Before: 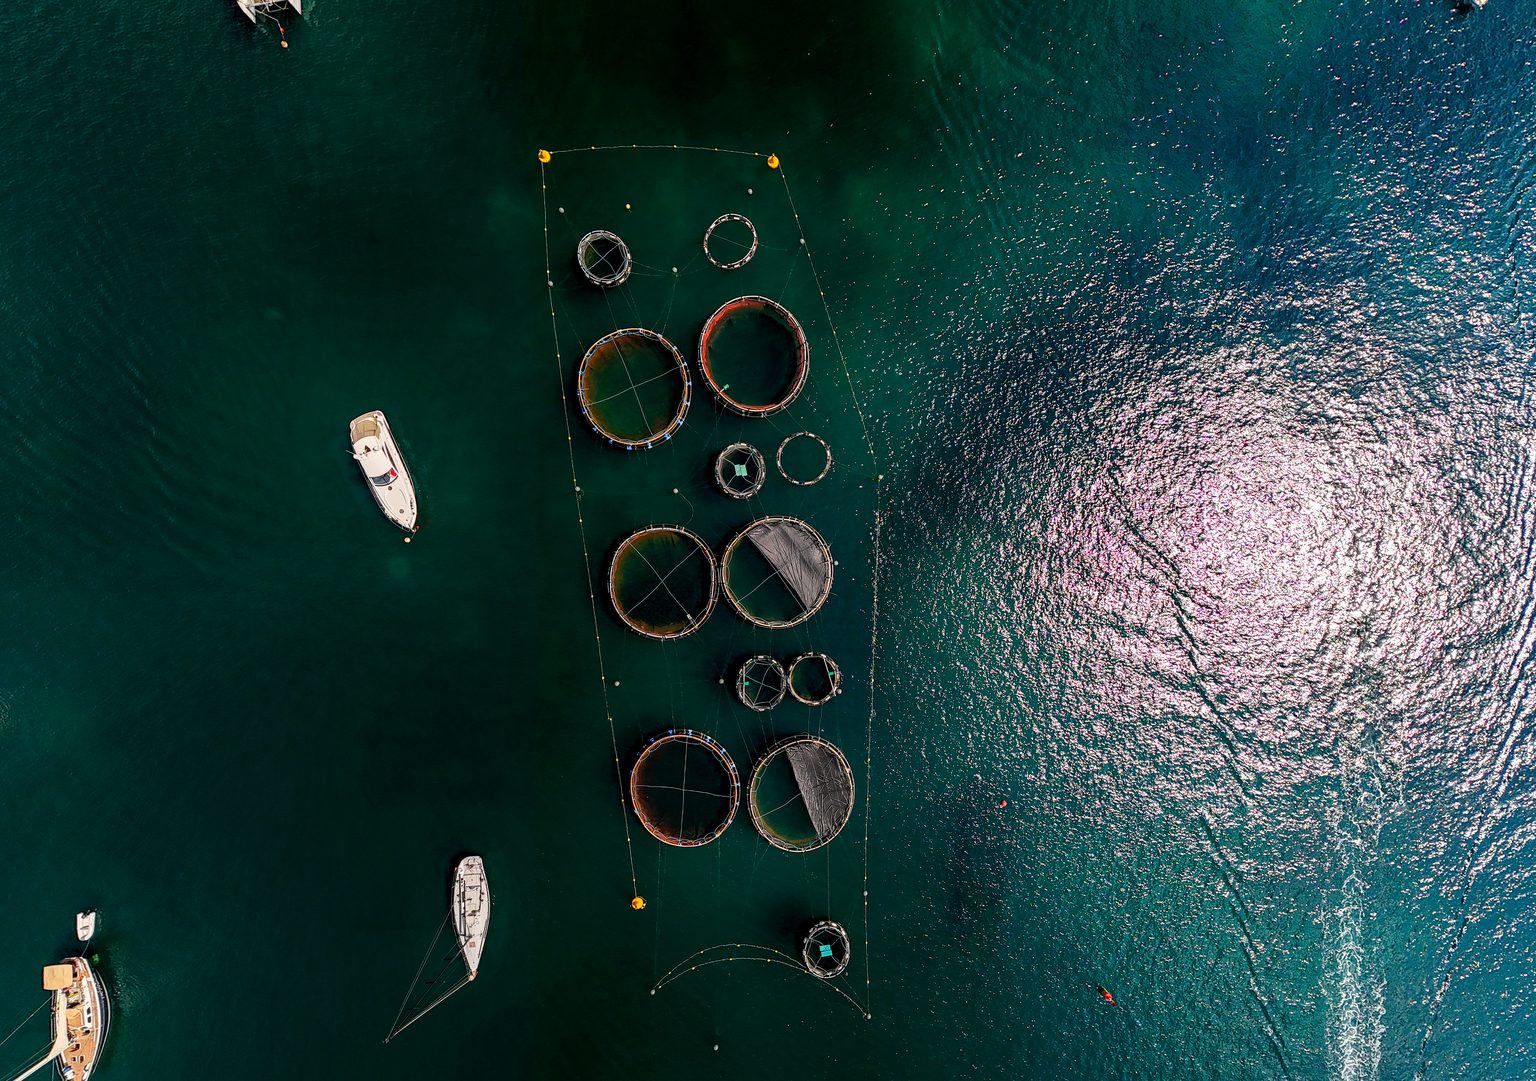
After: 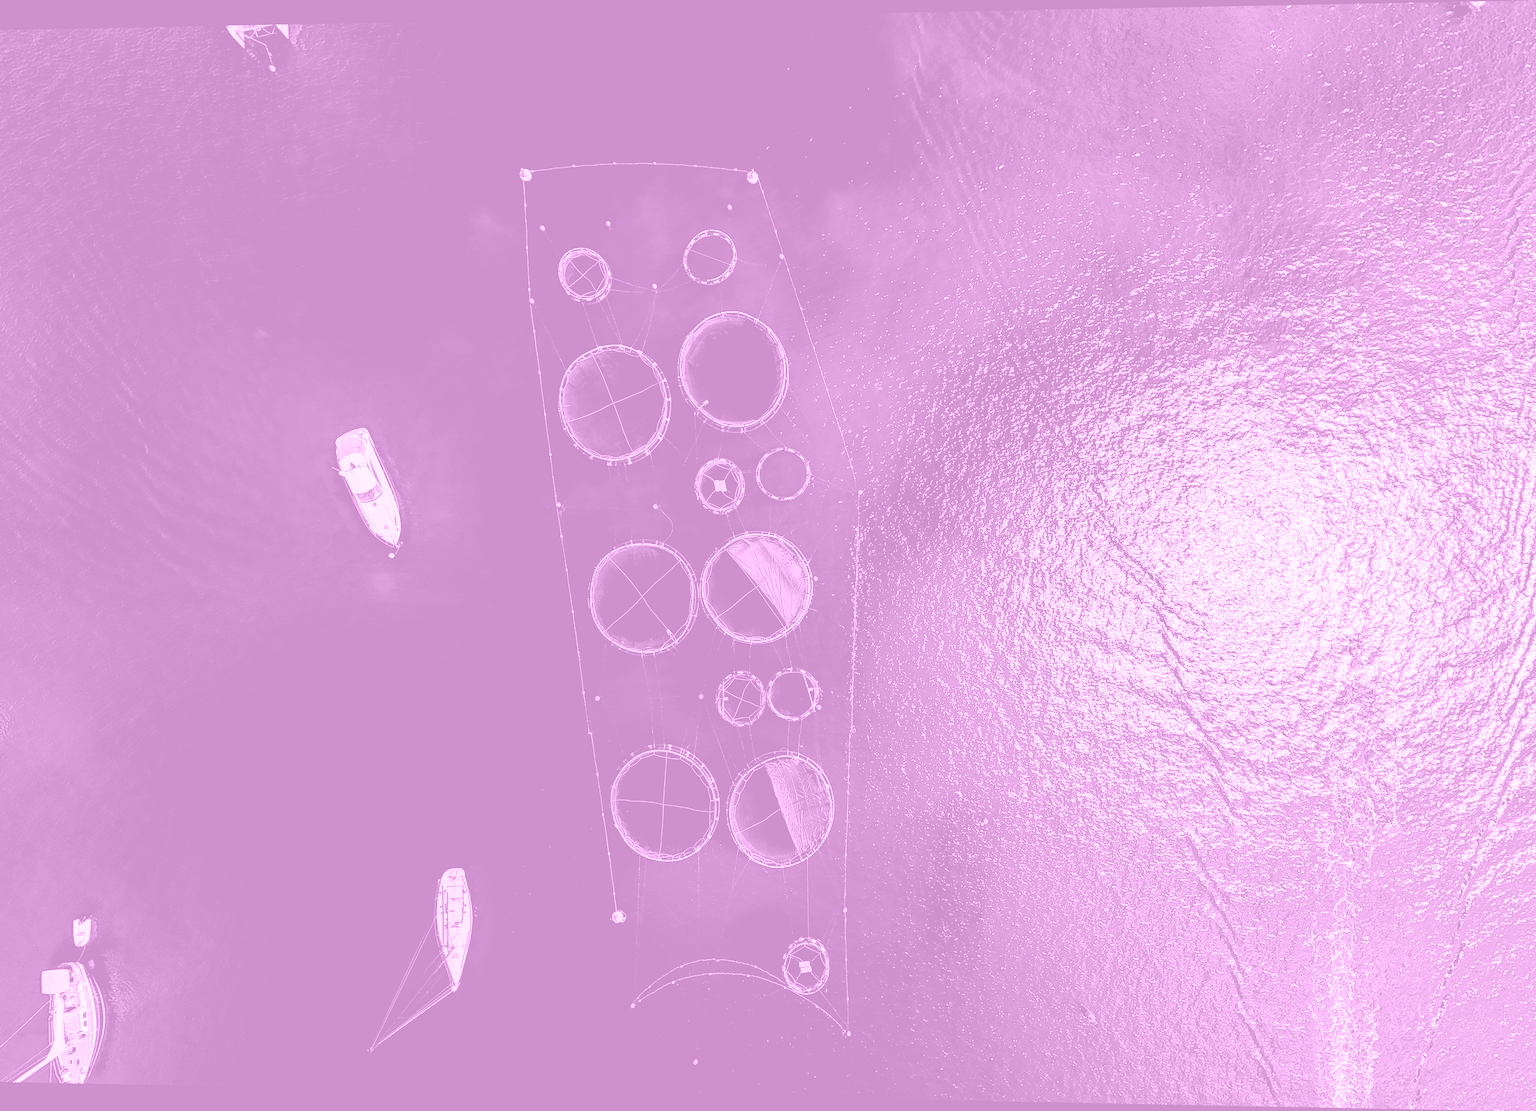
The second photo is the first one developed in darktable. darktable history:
color balance rgb: shadows lift › luminance -9.41%, highlights gain › luminance 17.6%, global offset › luminance -1.45%, perceptual saturation grading › highlights -17.77%, perceptual saturation grading › mid-tones 33.1%, perceptual saturation grading › shadows 50.52%, global vibrance 24.22%
colorize: hue 331.2°, saturation 69%, source mix 30.28%, lightness 69.02%, version 1
rotate and perspective: lens shift (horizontal) -0.055, automatic cropping off
exposure: exposure 0.507 EV, compensate highlight preservation false
